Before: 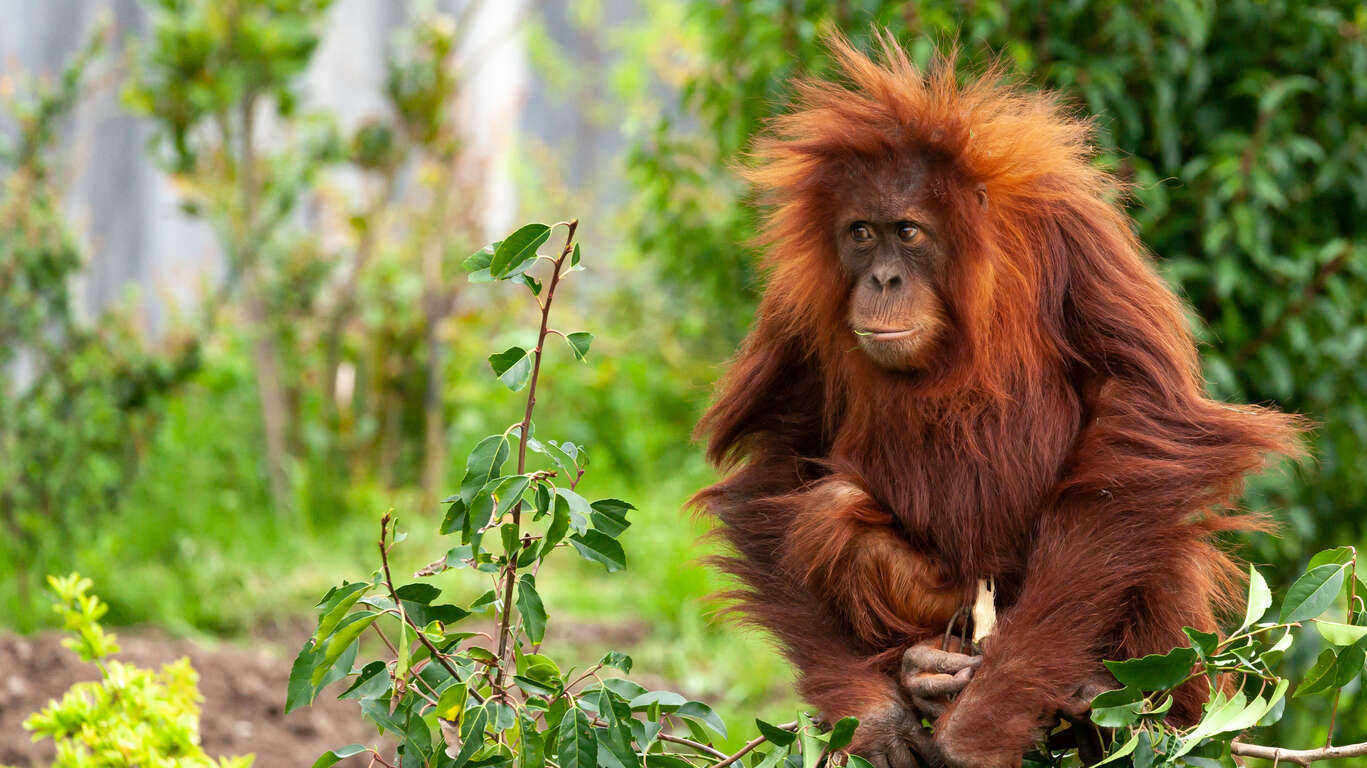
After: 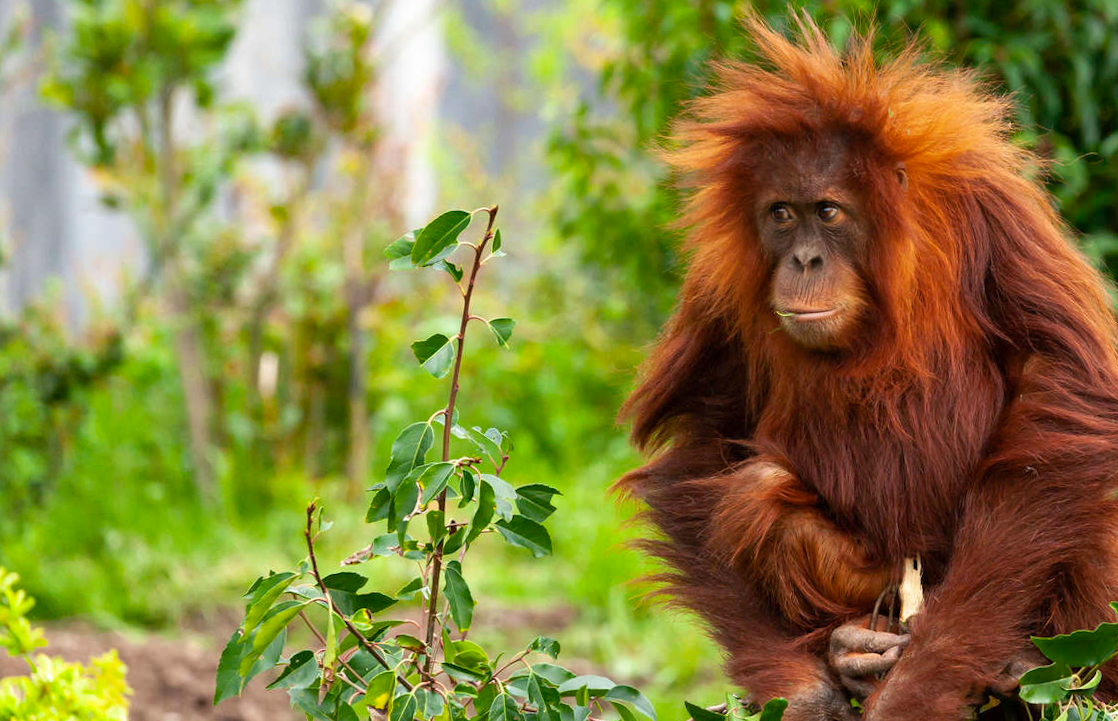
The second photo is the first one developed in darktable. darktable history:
color balance rgb: perceptual saturation grading › global saturation 10%, global vibrance 10%
crop and rotate: angle 1°, left 4.281%, top 0.642%, right 11.383%, bottom 2.486%
